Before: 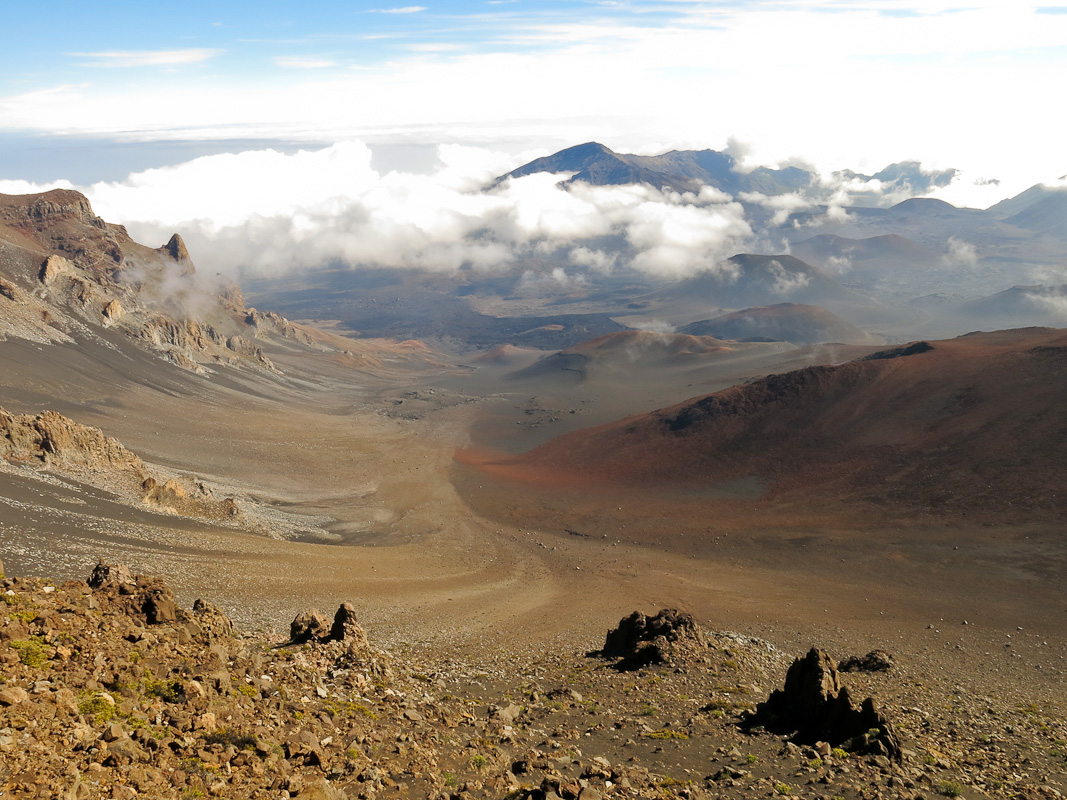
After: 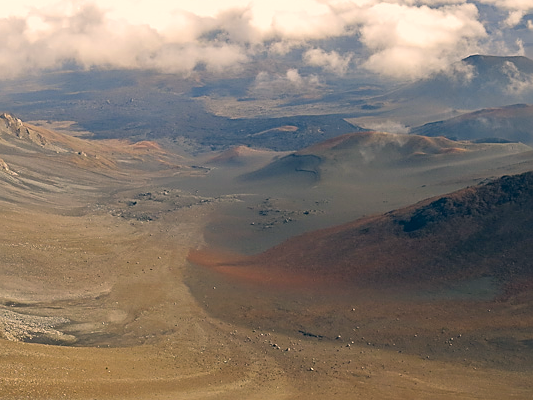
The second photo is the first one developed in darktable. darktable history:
sharpen: on, module defaults
color correction: highlights a* 10.32, highlights b* 14.66, shadows a* -9.59, shadows b* -15.02
crop: left 25%, top 25%, right 25%, bottom 25%
